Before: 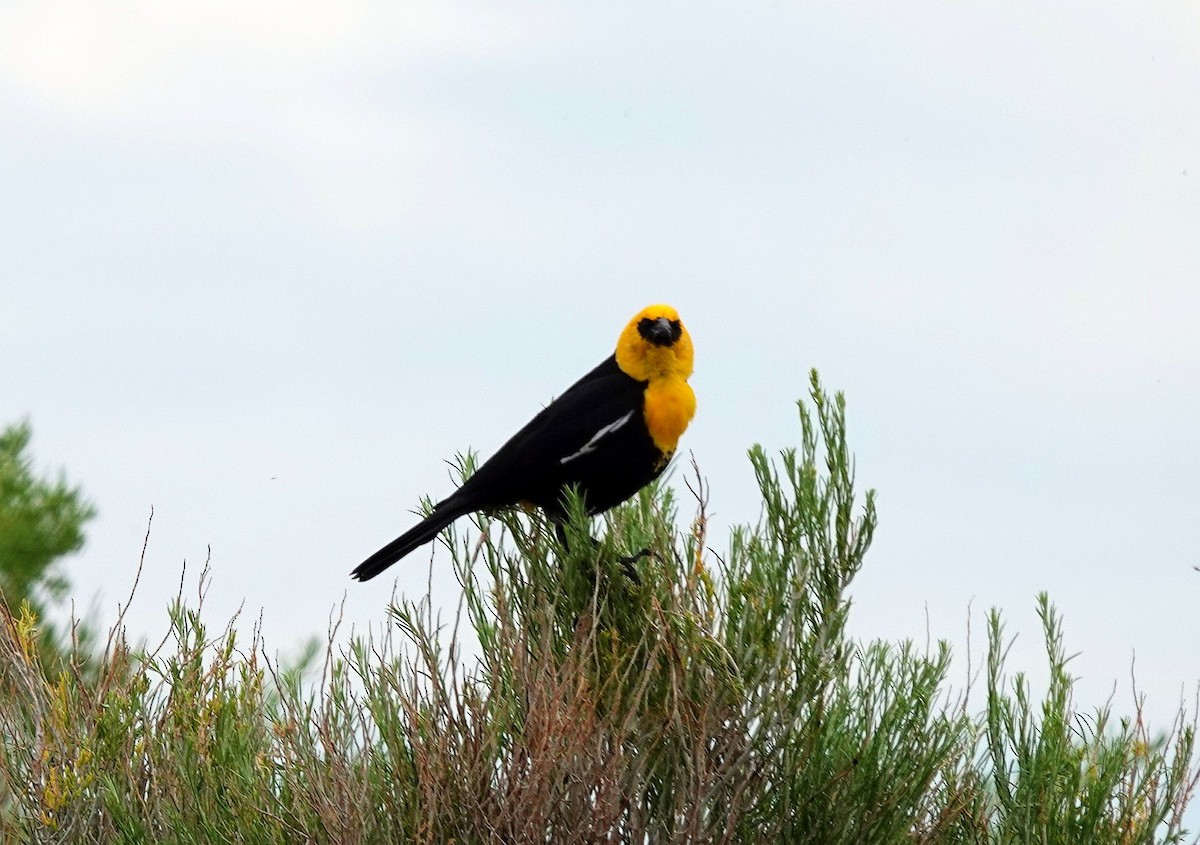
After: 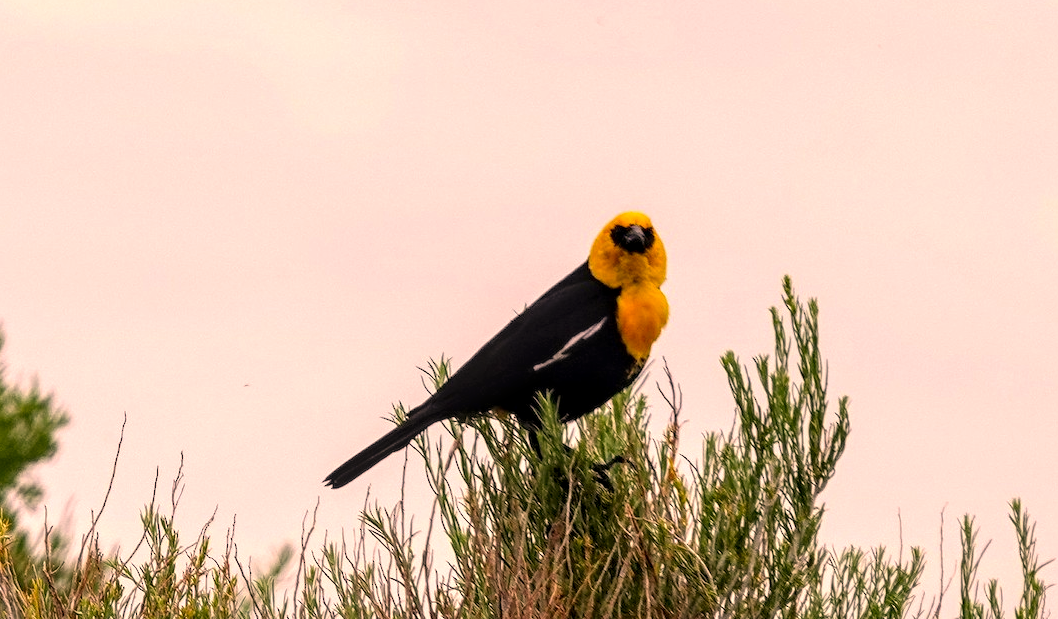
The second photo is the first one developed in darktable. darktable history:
color correction: highlights a* 21.45, highlights b* 19.22
local contrast: highlights 59%, detail 146%
crop and rotate: left 2.298%, top 11.009%, right 9.477%, bottom 15.691%
